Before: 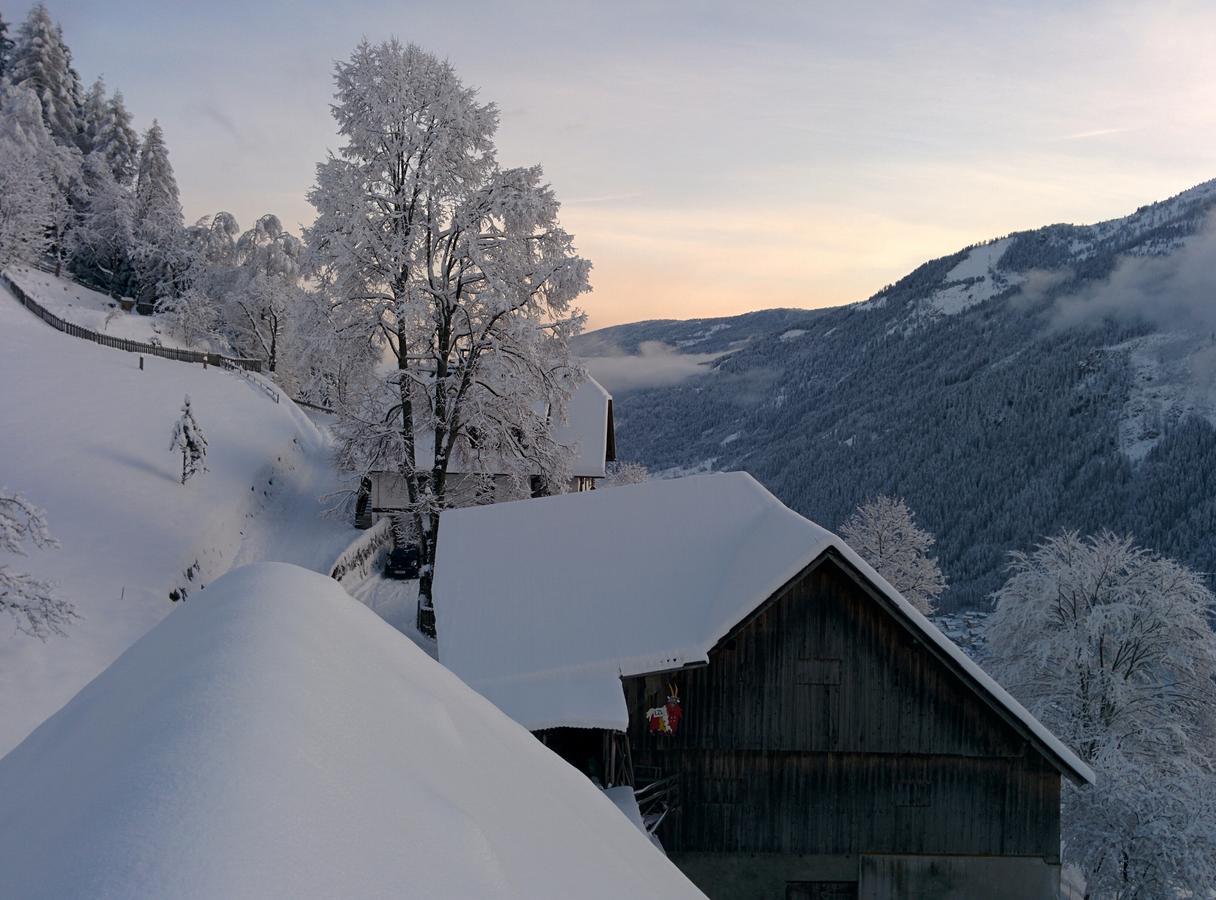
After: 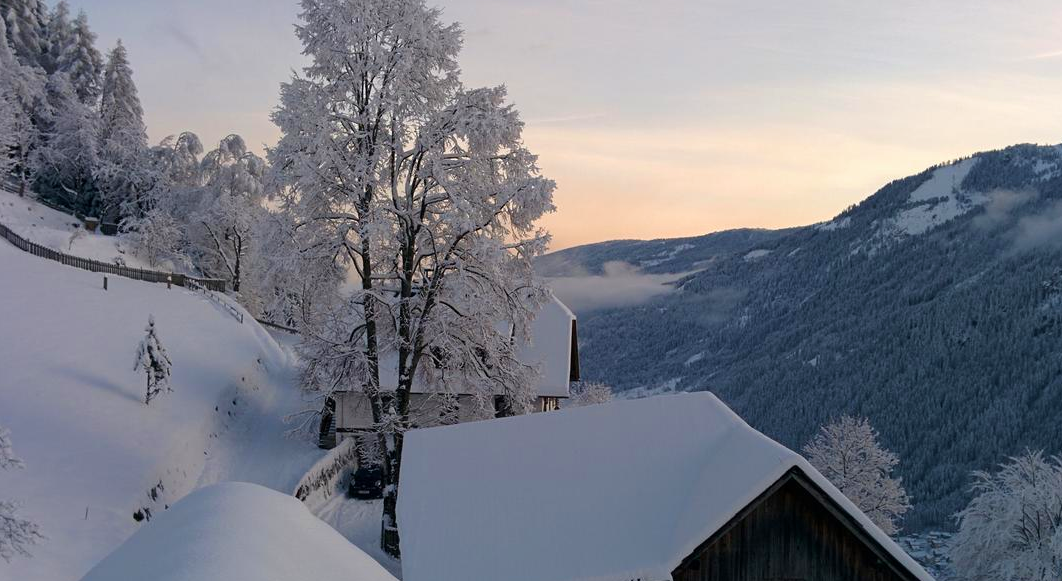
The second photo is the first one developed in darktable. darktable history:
crop: left 3.015%, top 8.969%, right 9.647%, bottom 26.457%
color balance: contrast -0.5%
velvia: on, module defaults
